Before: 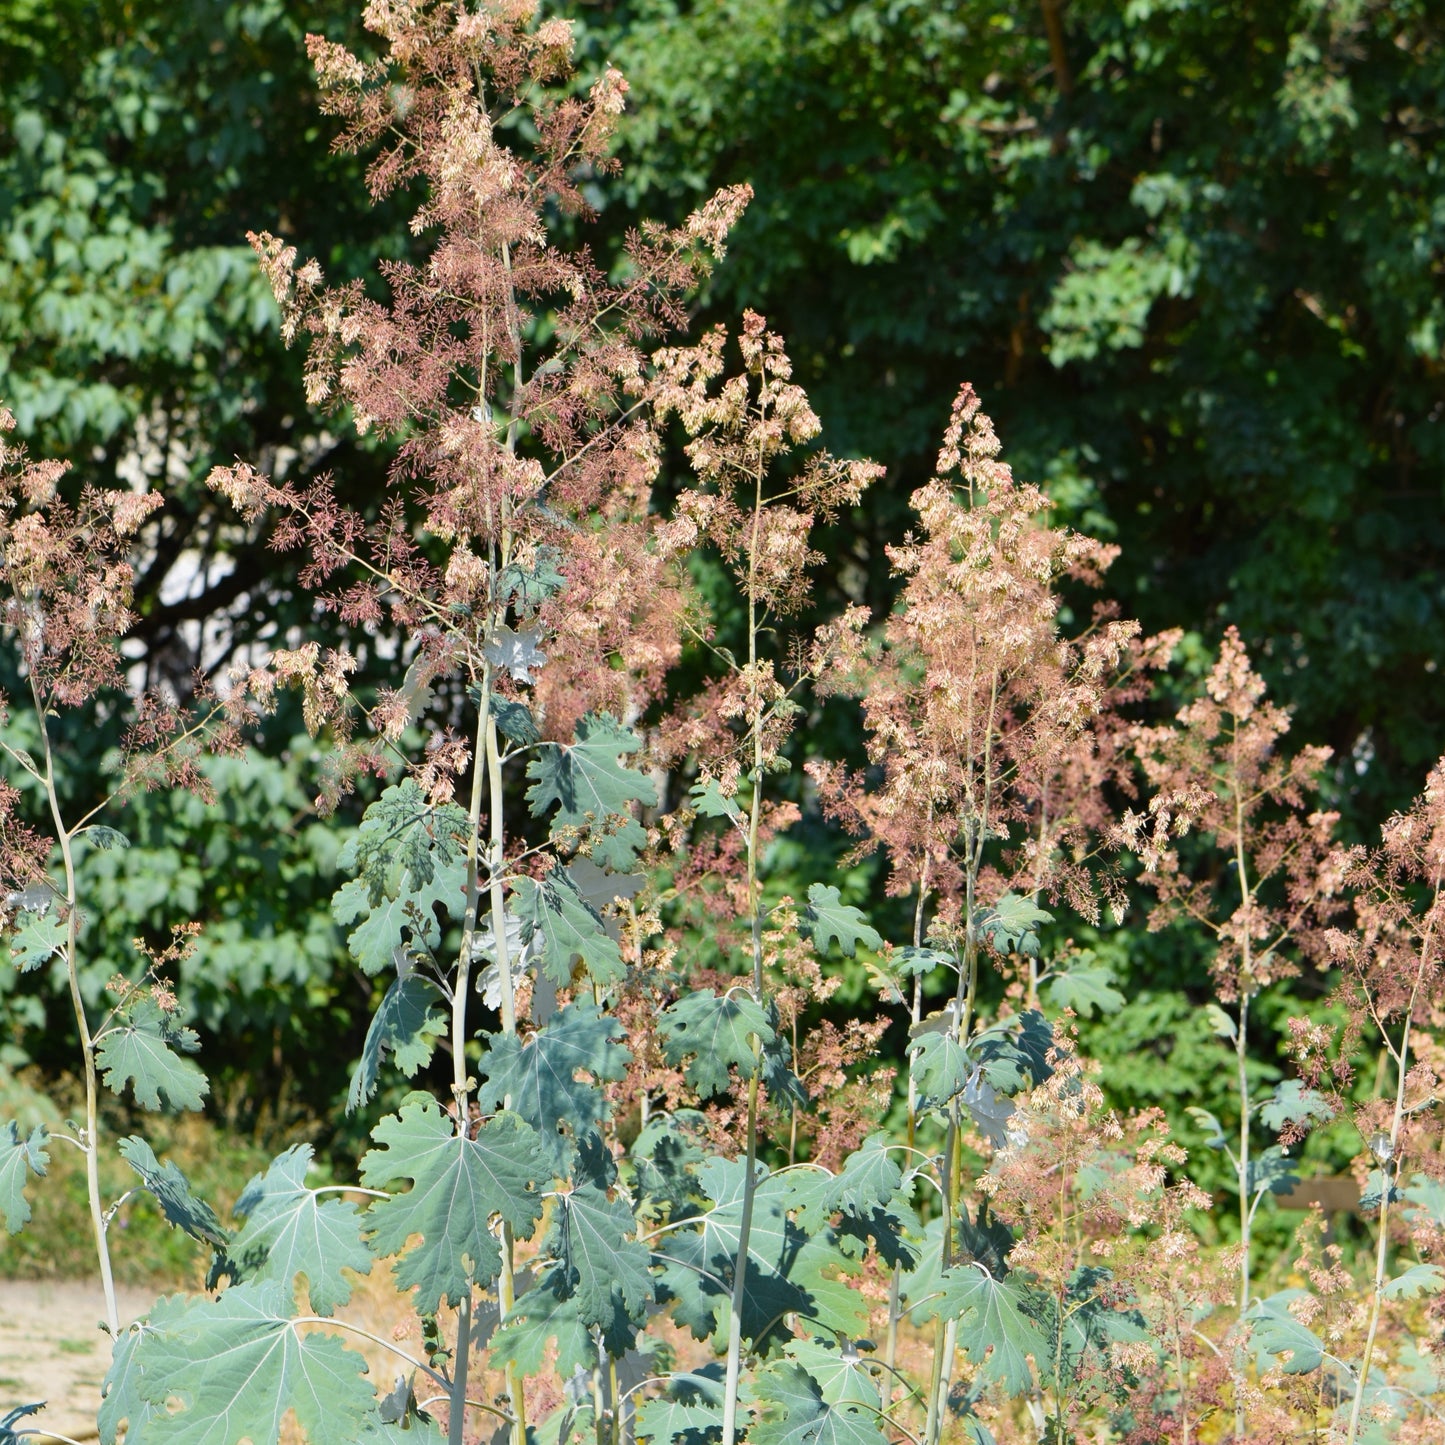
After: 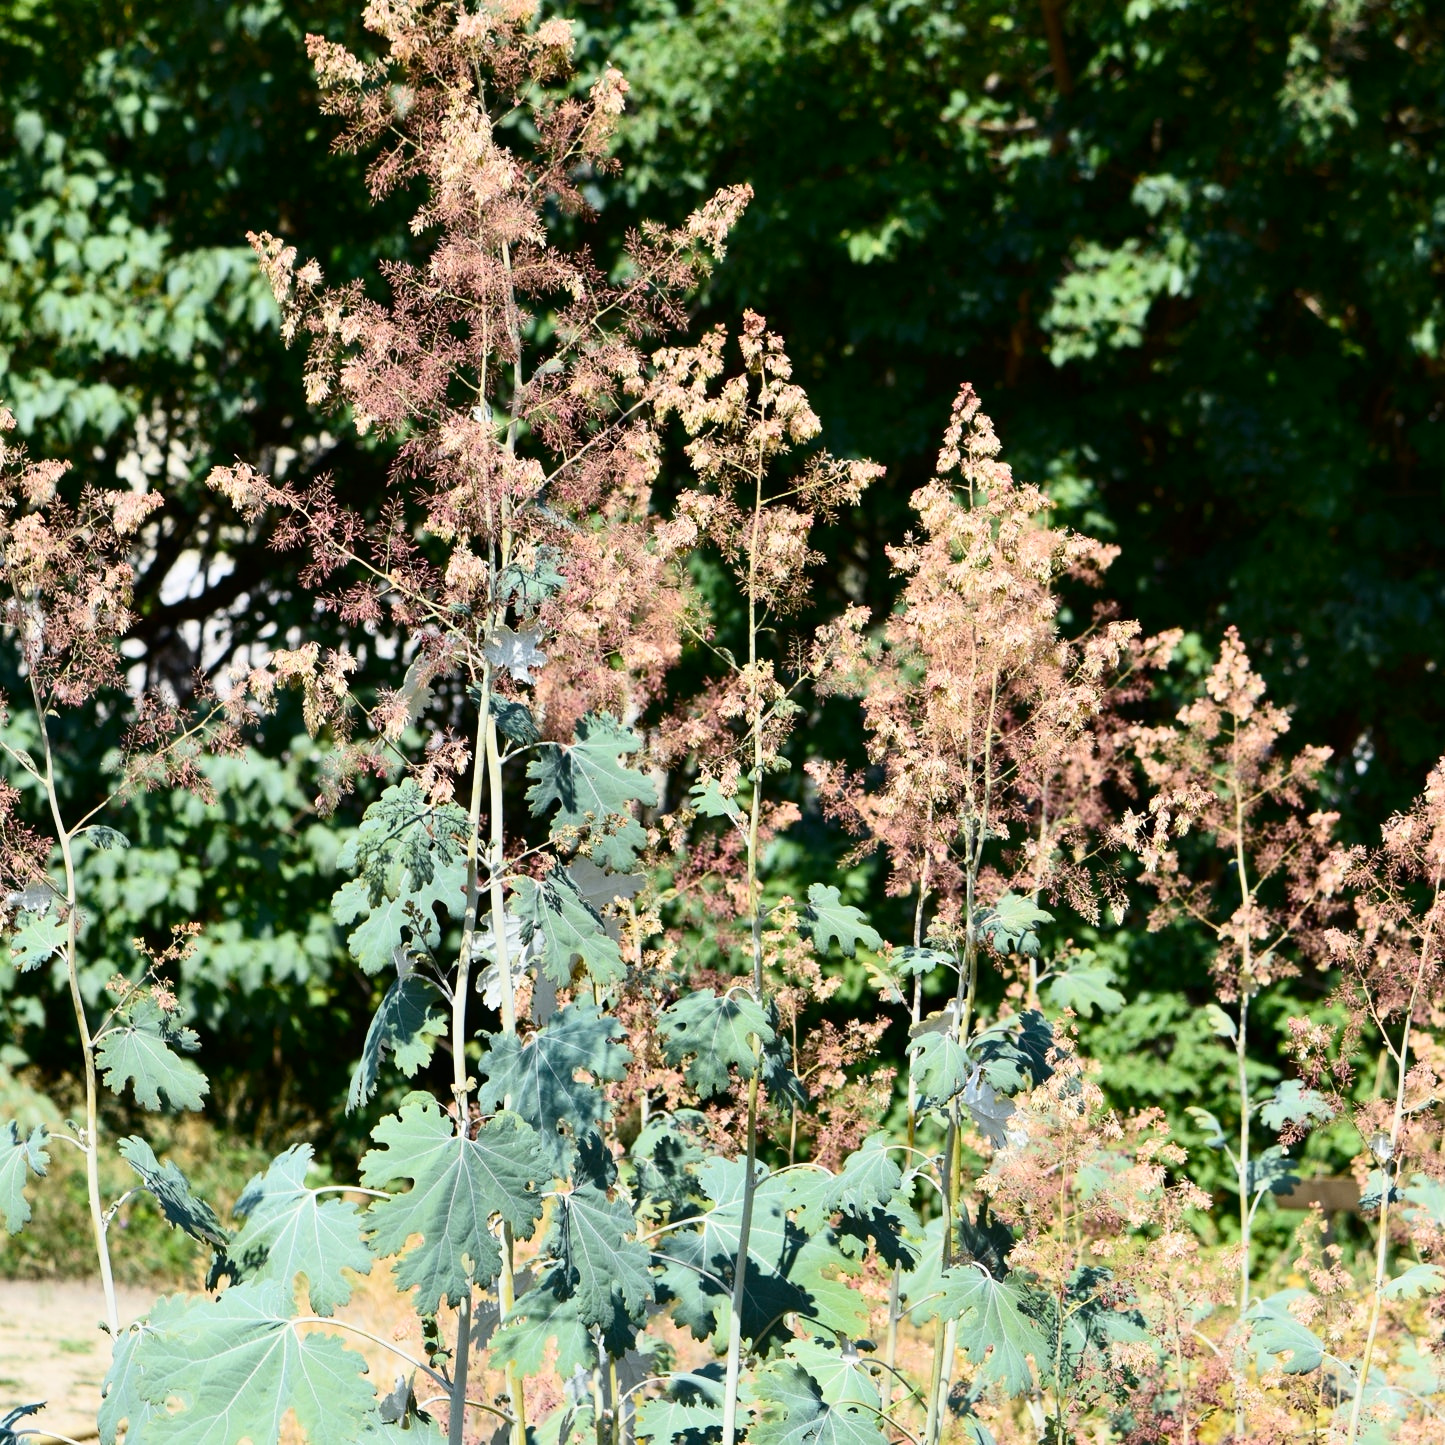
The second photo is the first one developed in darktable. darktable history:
contrast brightness saturation: contrast 0.299
